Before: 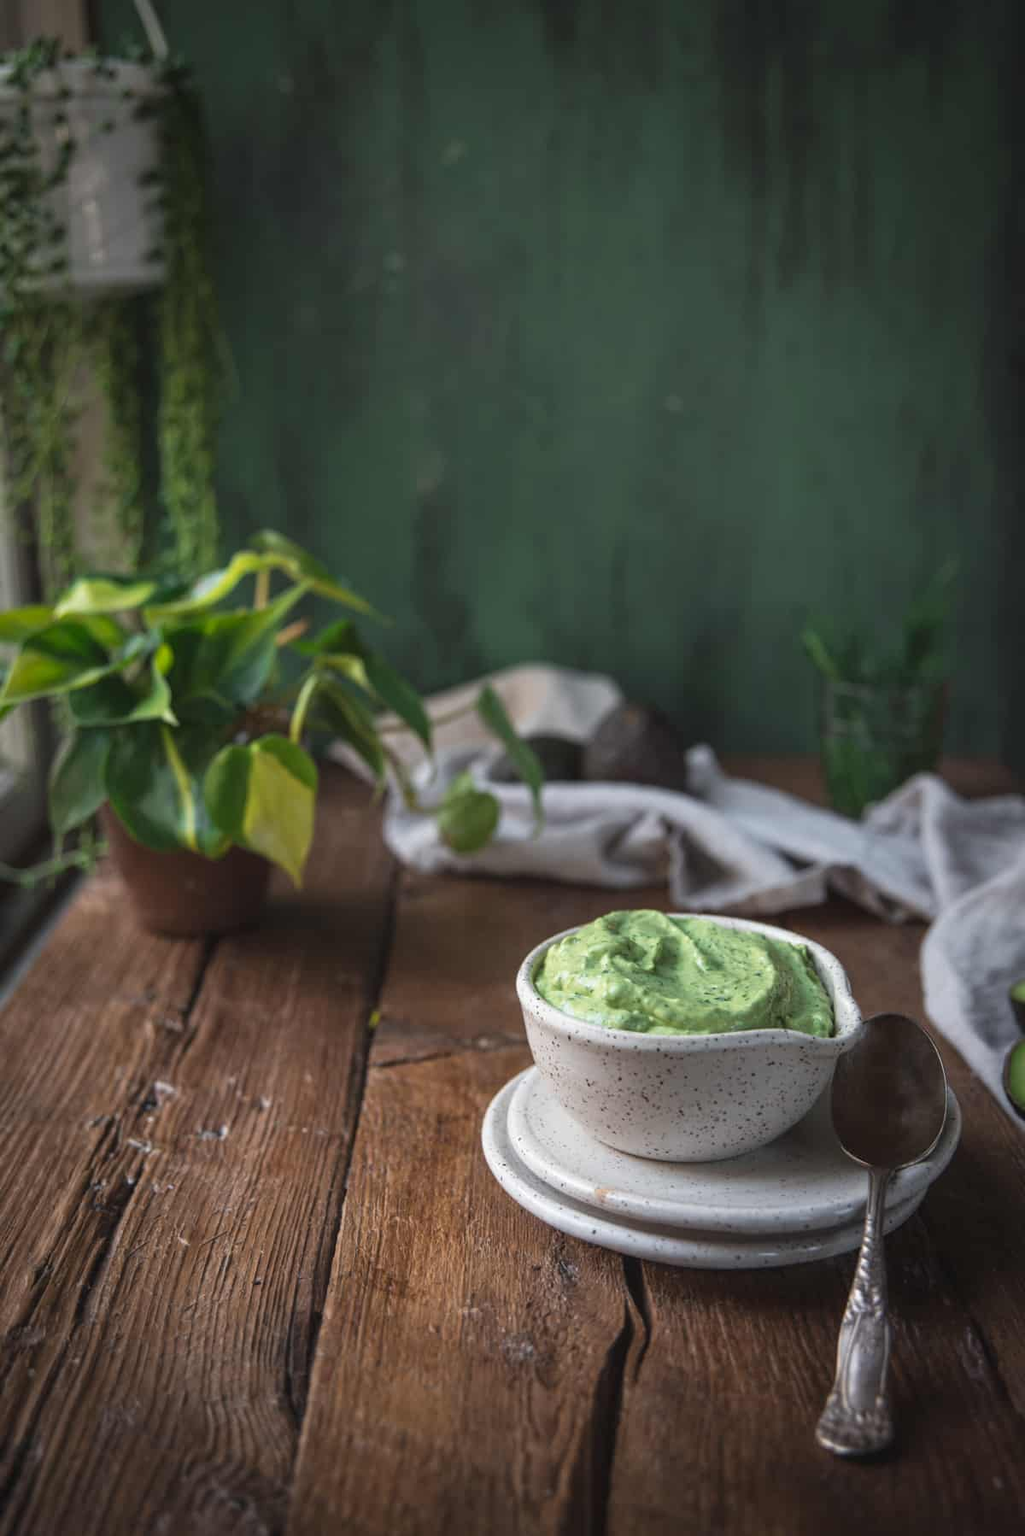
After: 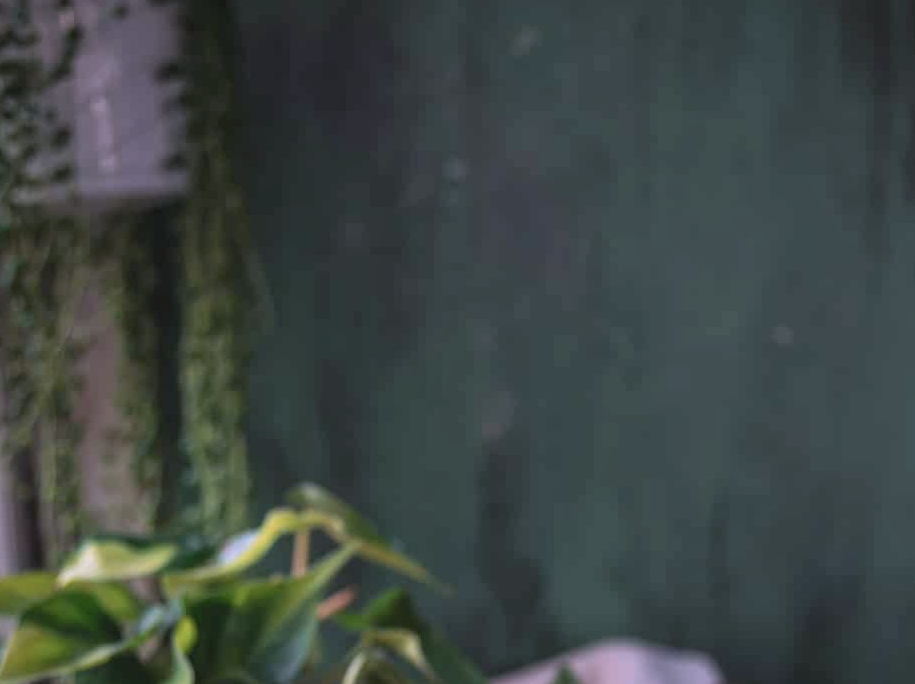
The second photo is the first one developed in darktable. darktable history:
local contrast: mode bilateral grid, contrast 10, coarseness 25, detail 115%, midtone range 0.2
crop: left 0.579%, top 7.627%, right 23.167%, bottom 54.275%
color correction: highlights a* 15.03, highlights b* -25.07
